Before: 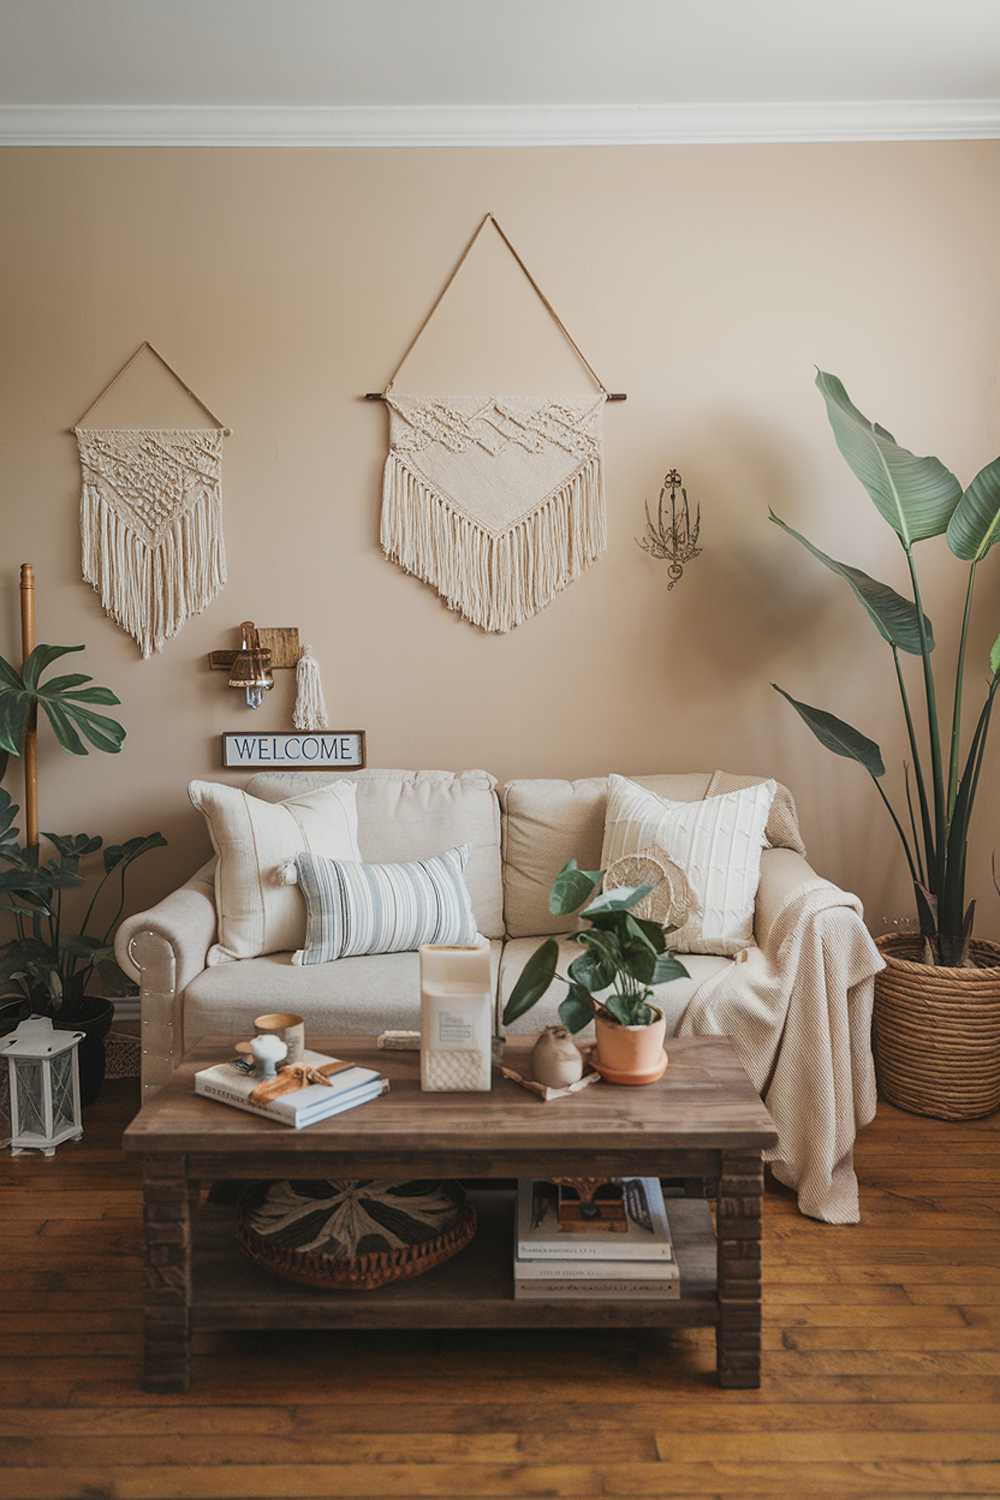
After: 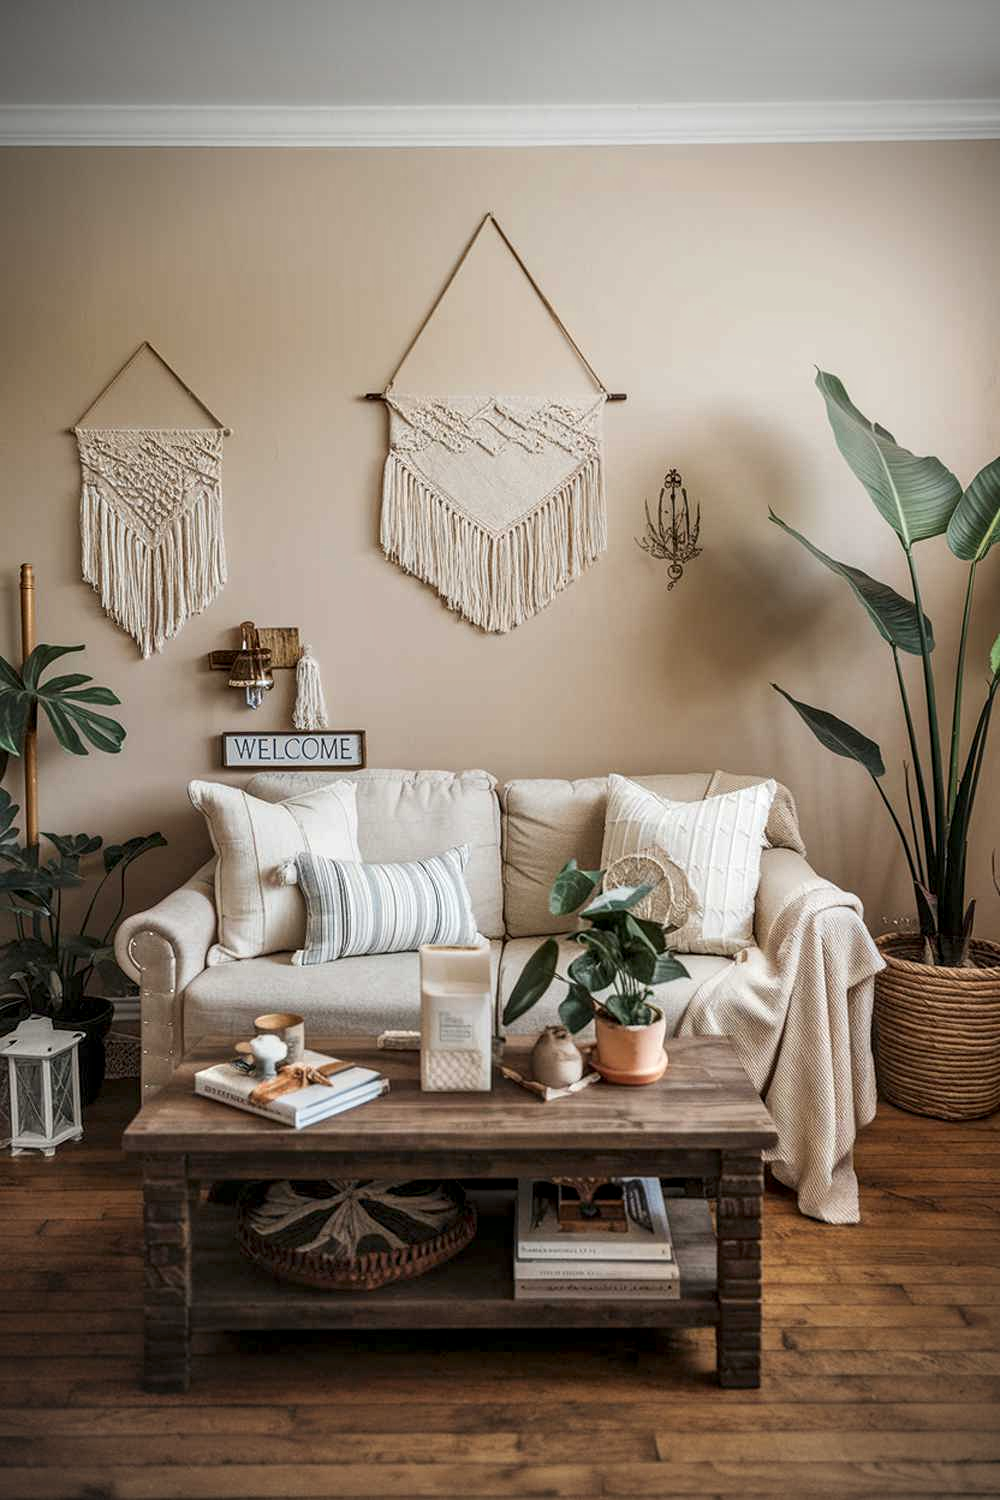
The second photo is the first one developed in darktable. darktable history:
vignetting: brightness -0.798
local contrast: detail 154%
